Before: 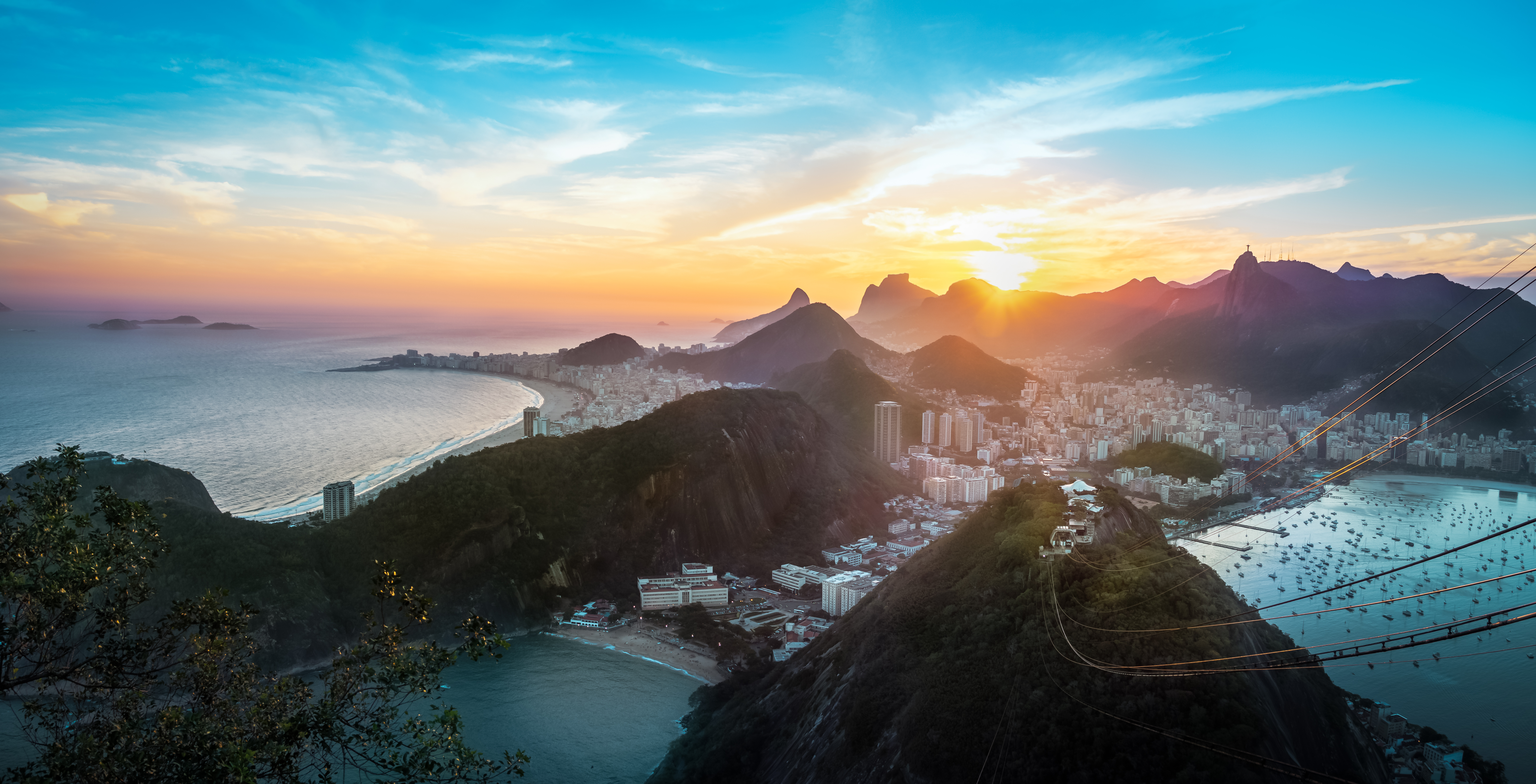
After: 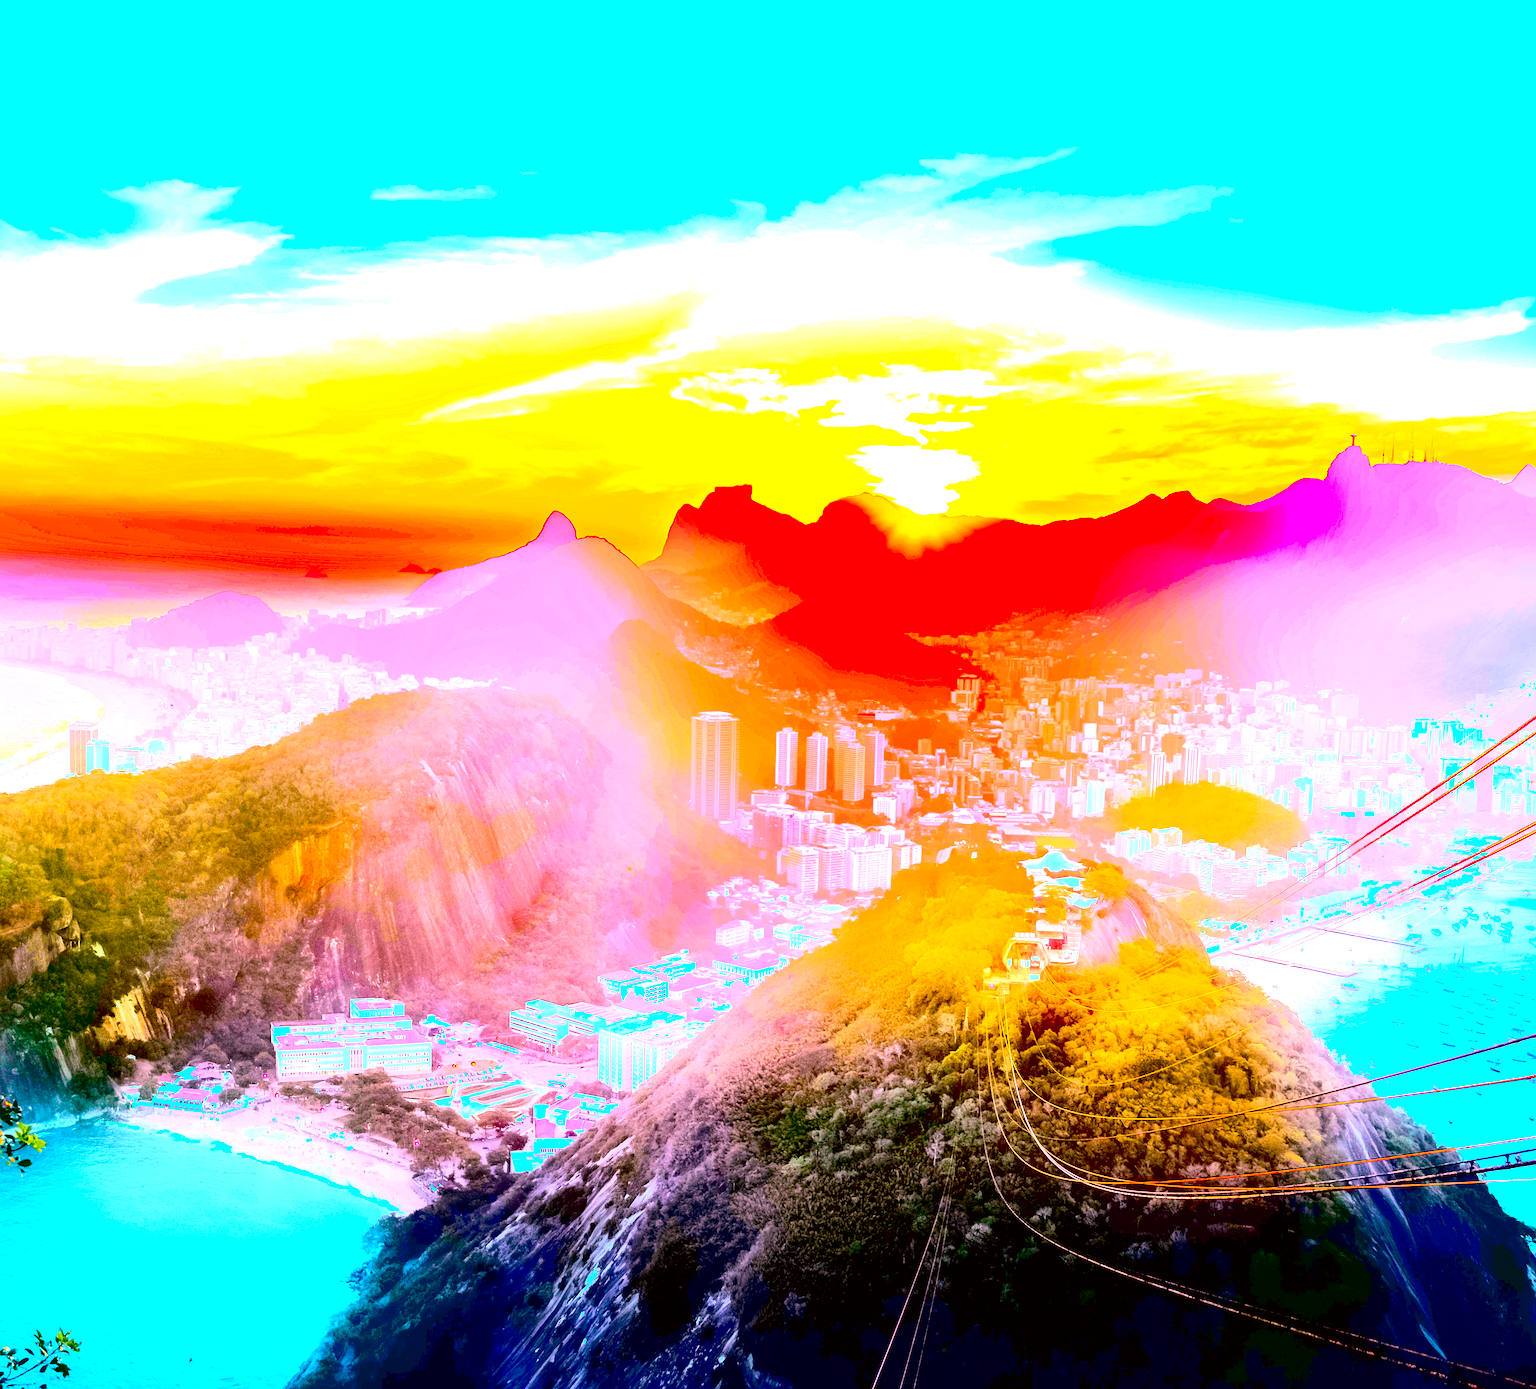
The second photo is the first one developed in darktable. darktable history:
crop: left 31.578%, top 0.008%, right 12.011%
tone curve: curves: ch0 [(0, 0) (0.104, 0.068) (0.236, 0.227) (0.46, 0.576) (0.657, 0.796) (0.861, 0.932) (1, 0.981)]; ch1 [(0, 0) (0.353, 0.344) (0.434, 0.382) (0.479, 0.476) (0.502, 0.504) (0.544, 0.534) (0.57, 0.57) (0.586, 0.603) (0.618, 0.631) (0.657, 0.679) (1, 1)]; ch2 [(0, 0) (0.34, 0.314) (0.434, 0.43) (0.5, 0.511) (0.528, 0.545) (0.557, 0.573) (0.573, 0.618) (0.628, 0.751) (1, 1)], color space Lab, independent channels, preserve colors none
exposure: black level correction 0.006, exposure 2.073 EV, compensate exposure bias true, compensate highlight preservation false
contrast brightness saturation: contrast 0.199, brightness 0.164, saturation 0.221
sharpen: on, module defaults
color correction: highlights a* 19.37, highlights b* -11.32, saturation 1.66
